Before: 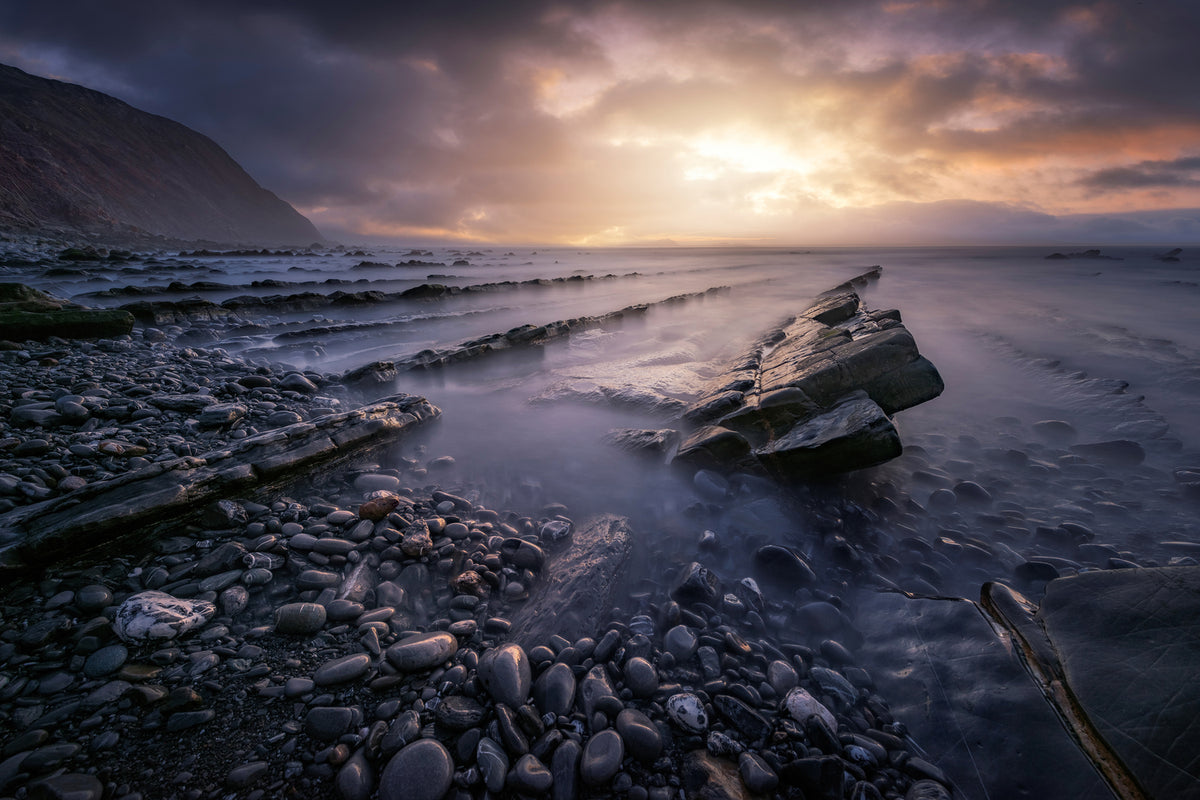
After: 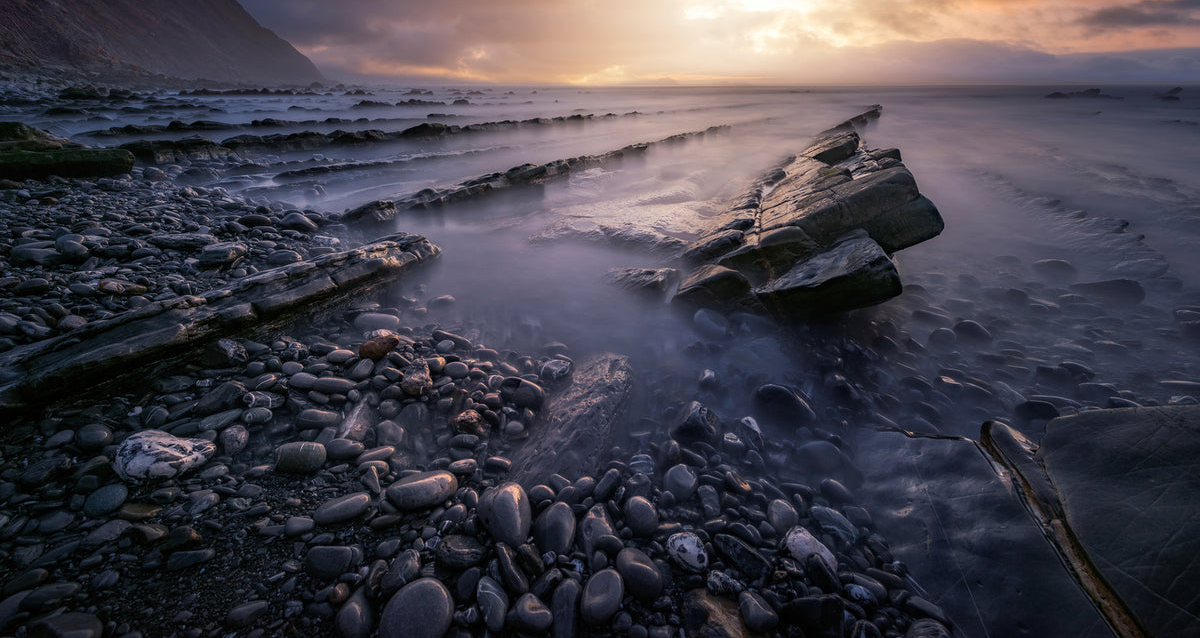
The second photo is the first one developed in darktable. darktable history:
crop and rotate: top 20.134%
